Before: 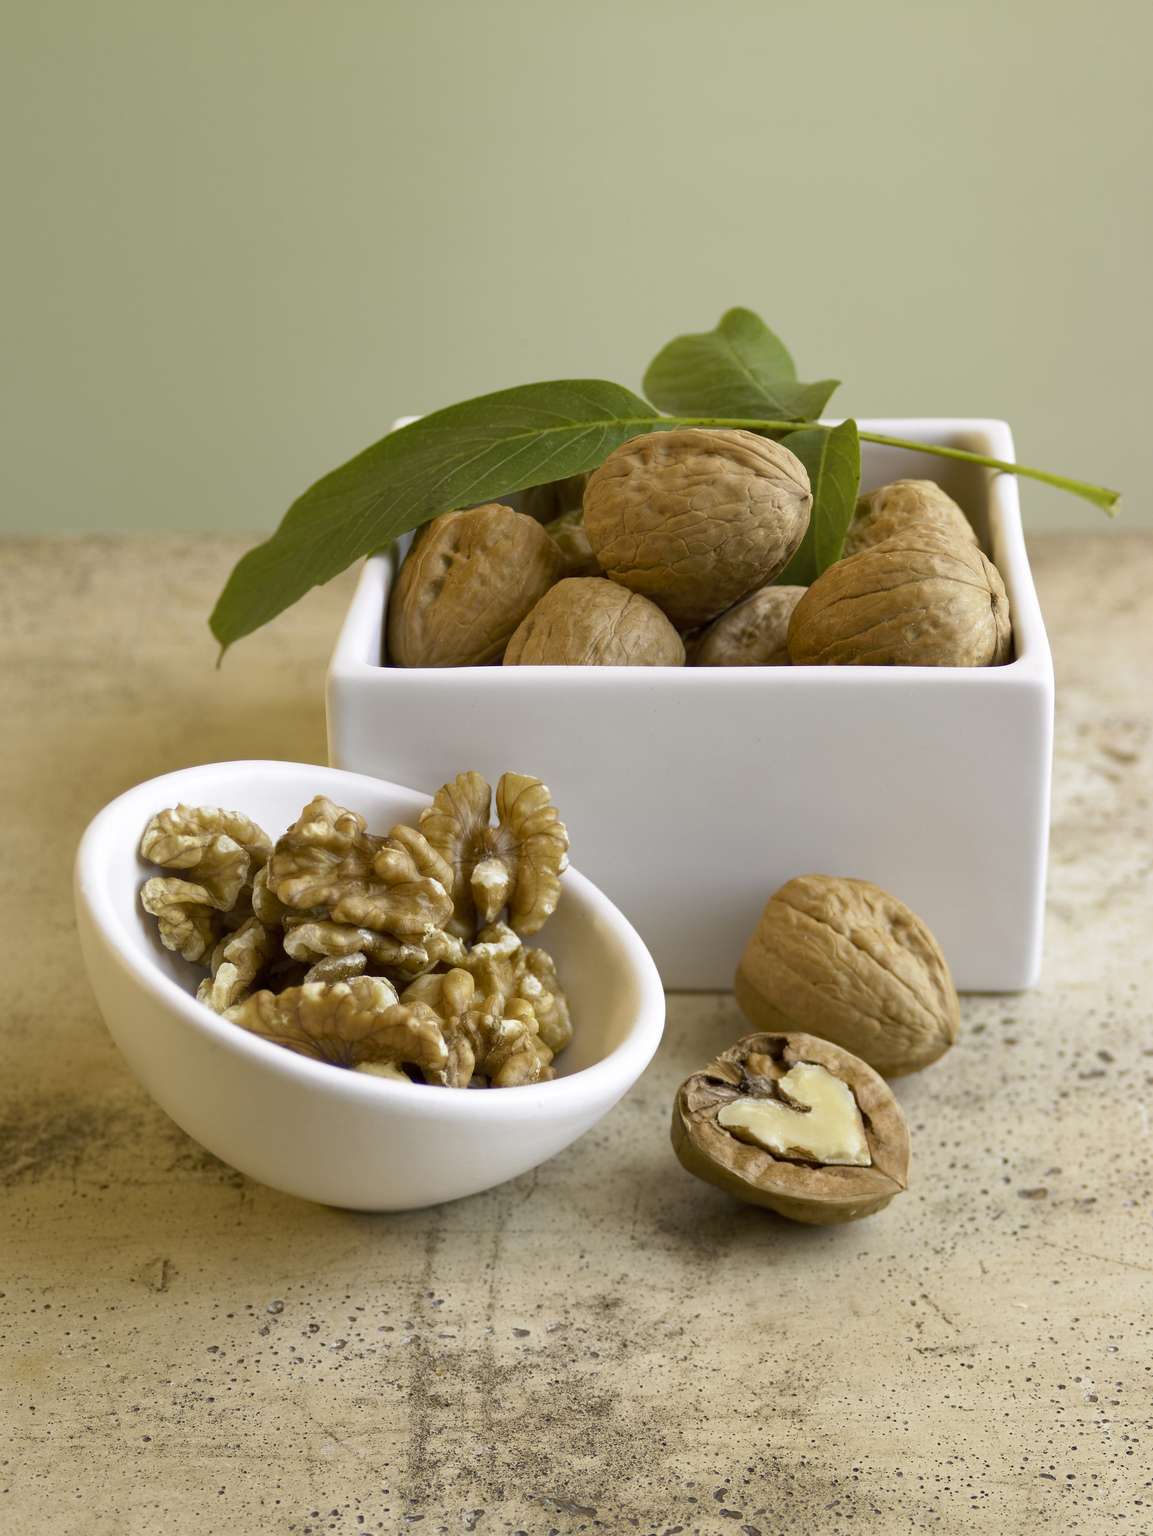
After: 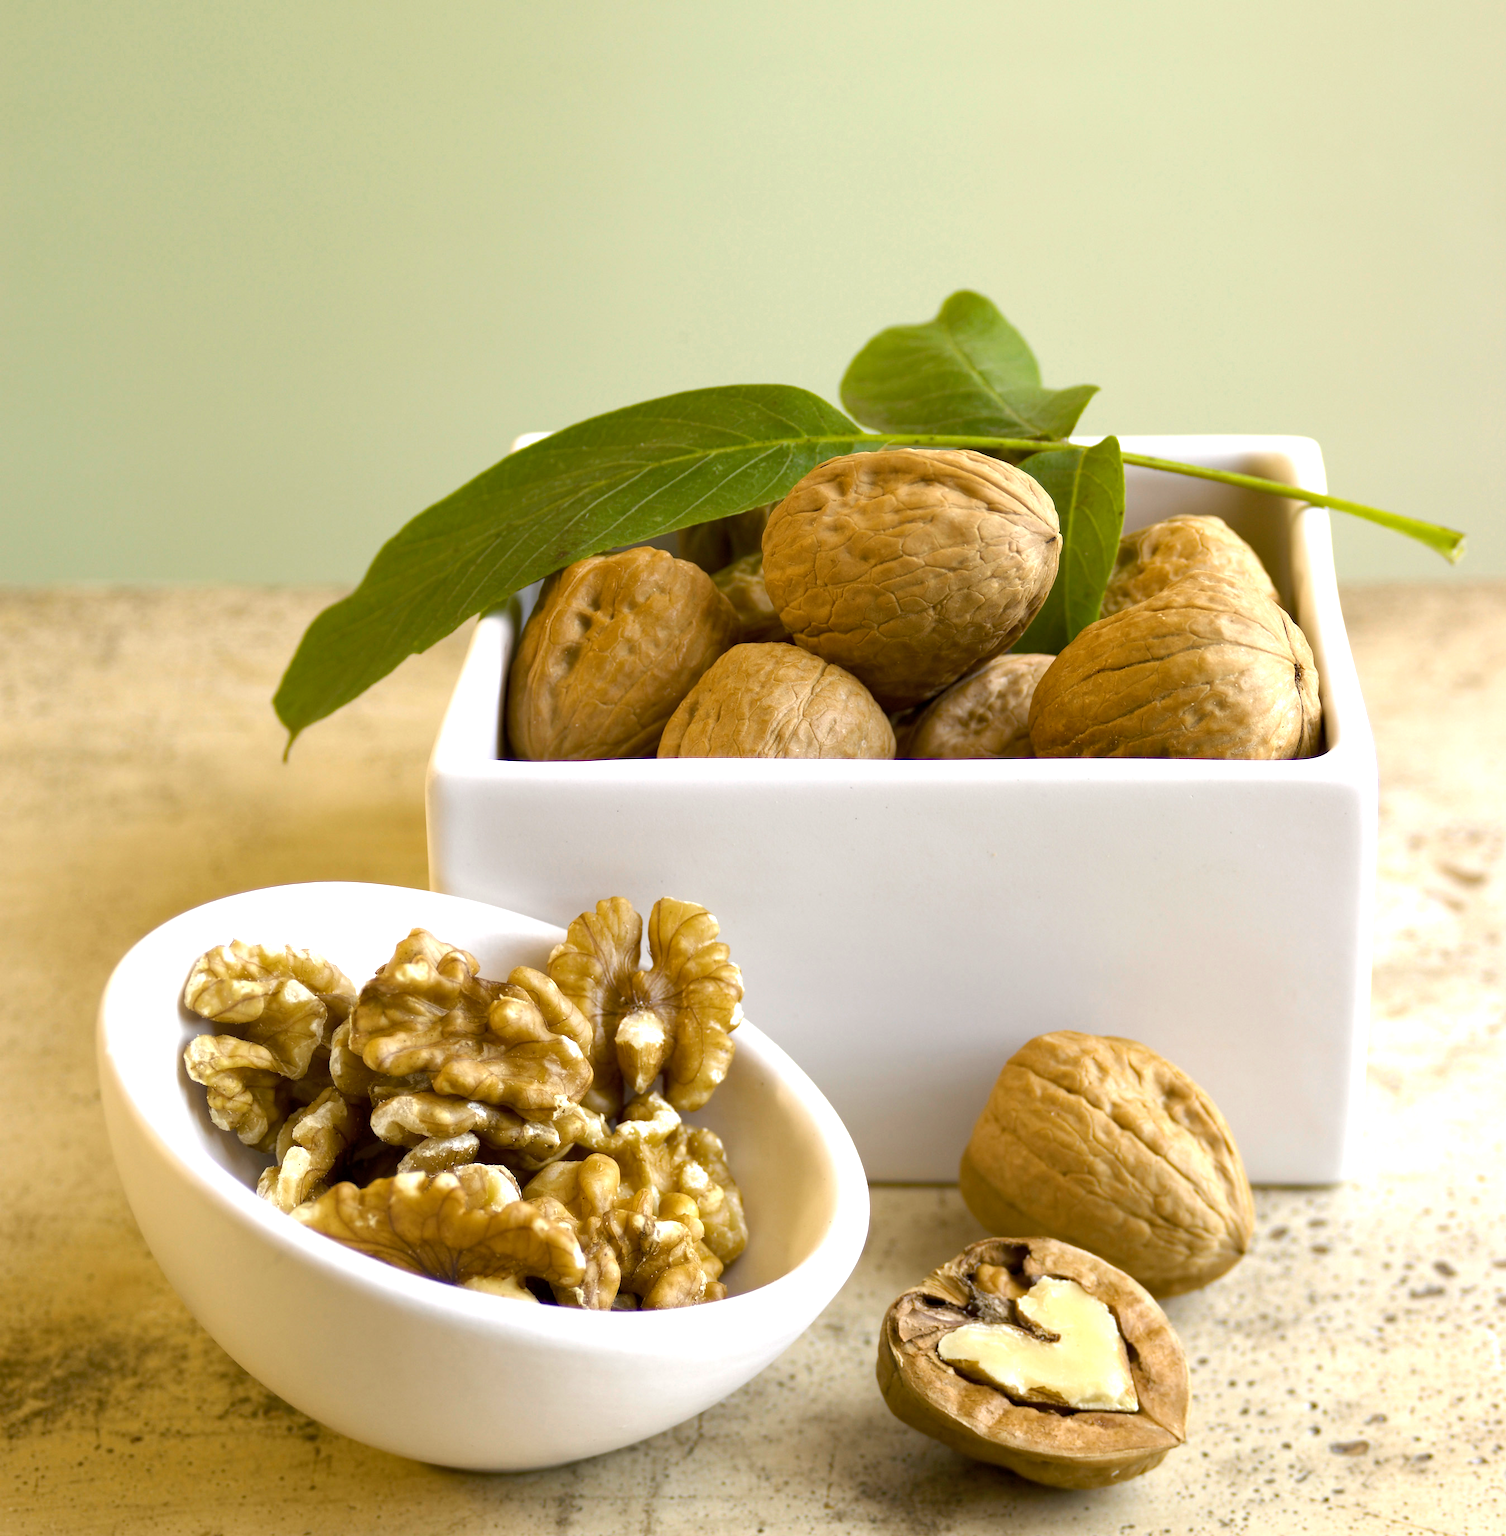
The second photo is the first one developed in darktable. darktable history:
exposure: exposure 0.6 EV, compensate highlight preservation false
crop: top 5.582%, bottom 17.87%
color balance rgb: perceptual saturation grading › global saturation 19.319%, contrast 4.806%
contrast brightness saturation: saturation -0.096
